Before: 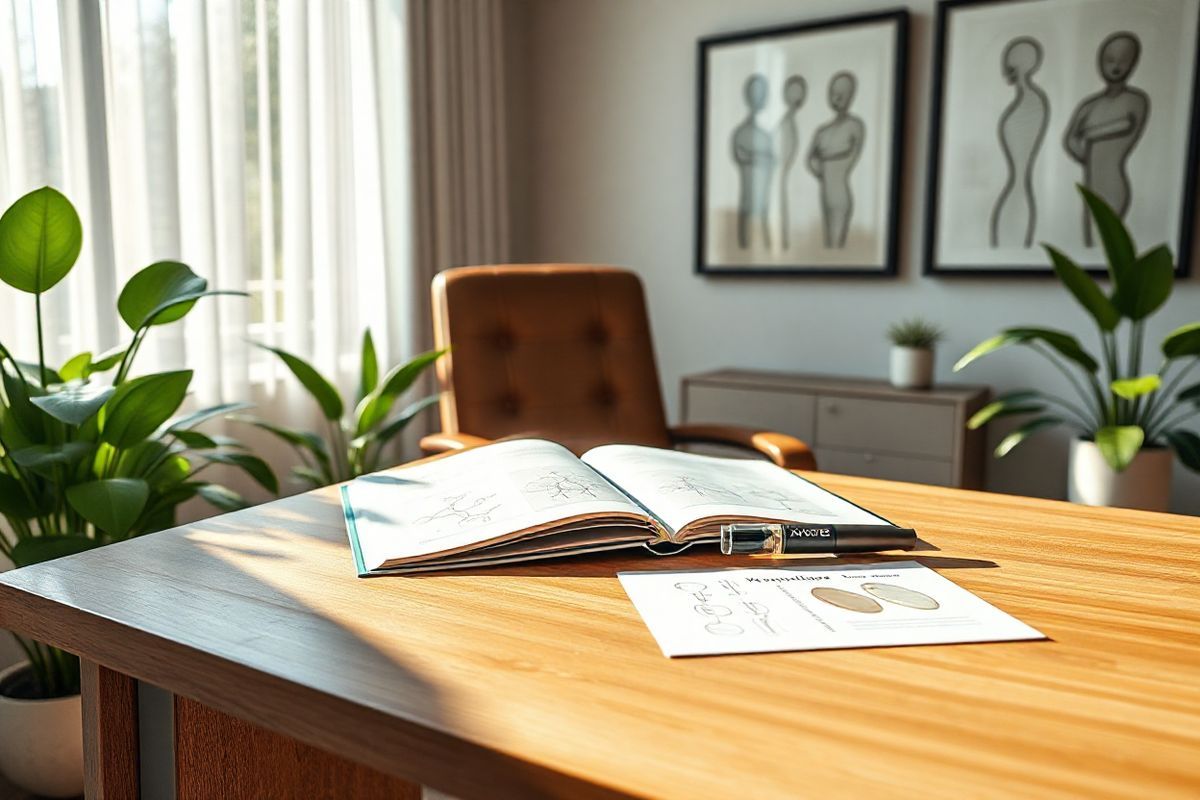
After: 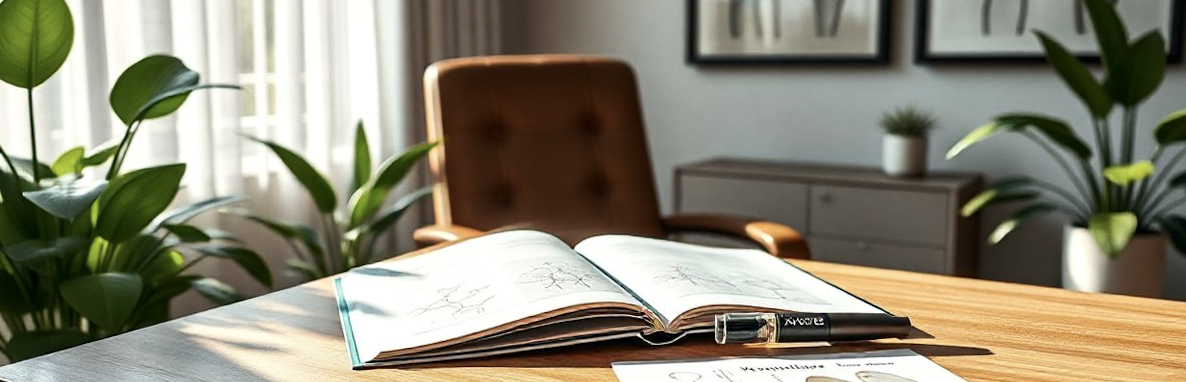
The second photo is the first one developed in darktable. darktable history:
tone curve: curves: ch0 [(0, 0) (0.405, 0.351) (1, 1)]
local contrast: mode bilateral grid, contrast 20, coarseness 50, detail 120%, midtone range 0.2
contrast brightness saturation: contrast 0.11, saturation -0.17
crop and rotate: top 26.056%, bottom 25.543%
rotate and perspective: rotation -0.45°, automatic cropping original format, crop left 0.008, crop right 0.992, crop top 0.012, crop bottom 0.988
